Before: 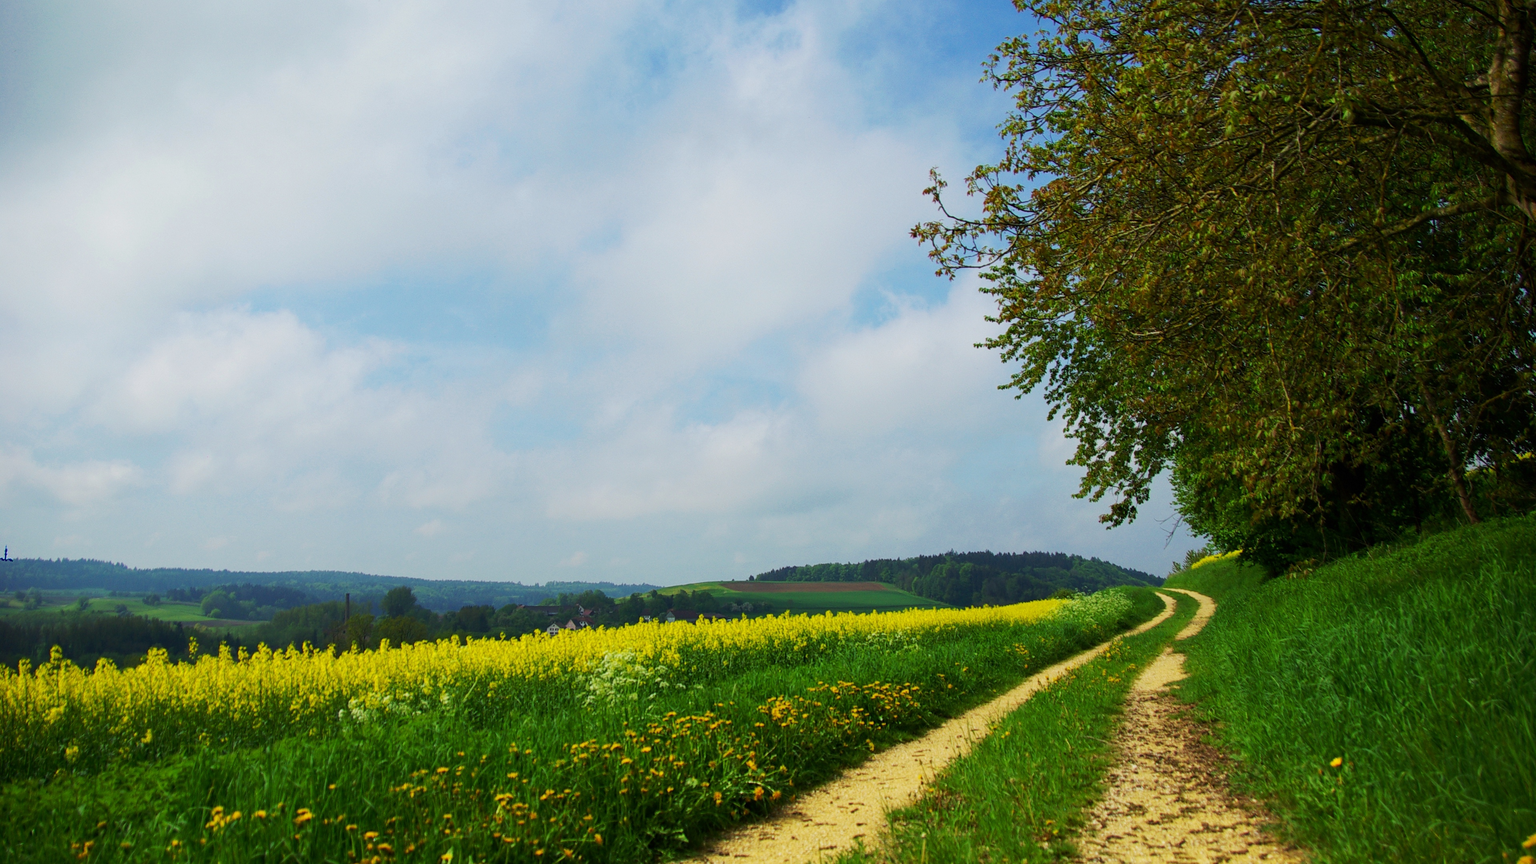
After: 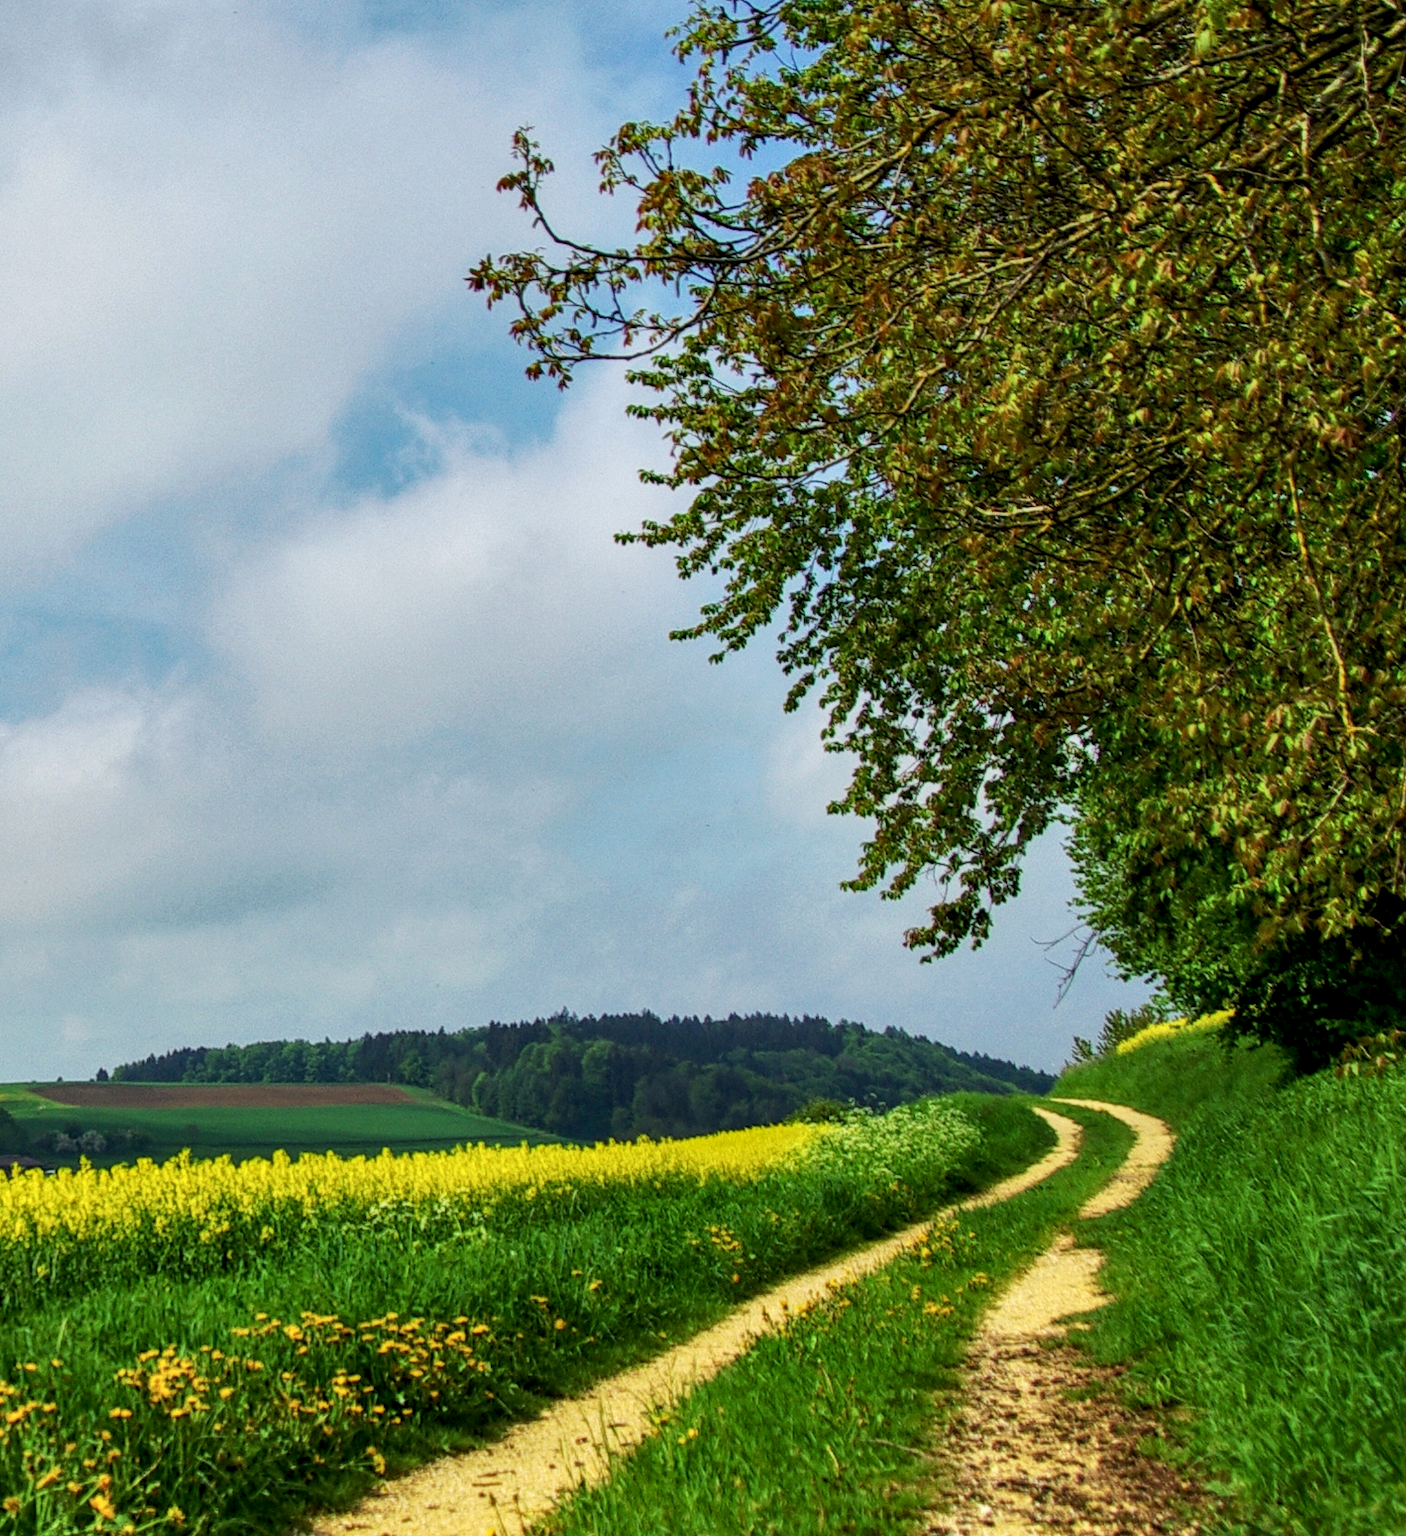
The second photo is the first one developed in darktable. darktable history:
local contrast: detail 138%
crop: left 46.049%, top 12.993%, right 14.218%, bottom 9.902%
shadows and highlights: low approximation 0.01, soften with gaussian
exposure: black level correction 0.001, exposure 0.193 EV, compensate highlight preservation false
